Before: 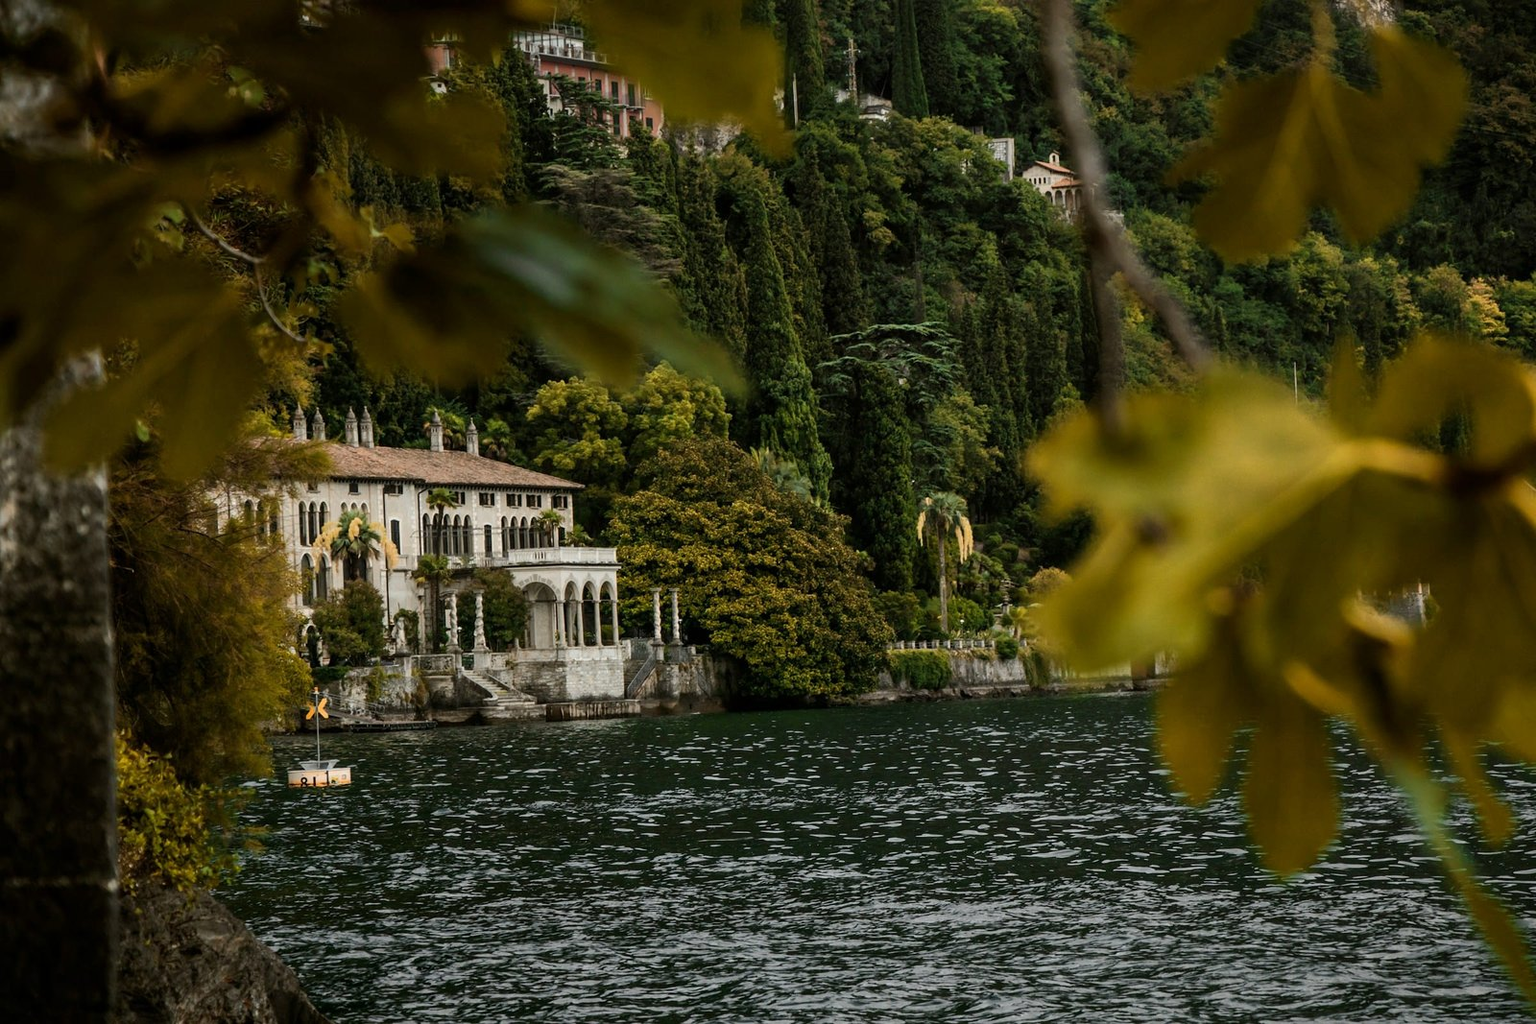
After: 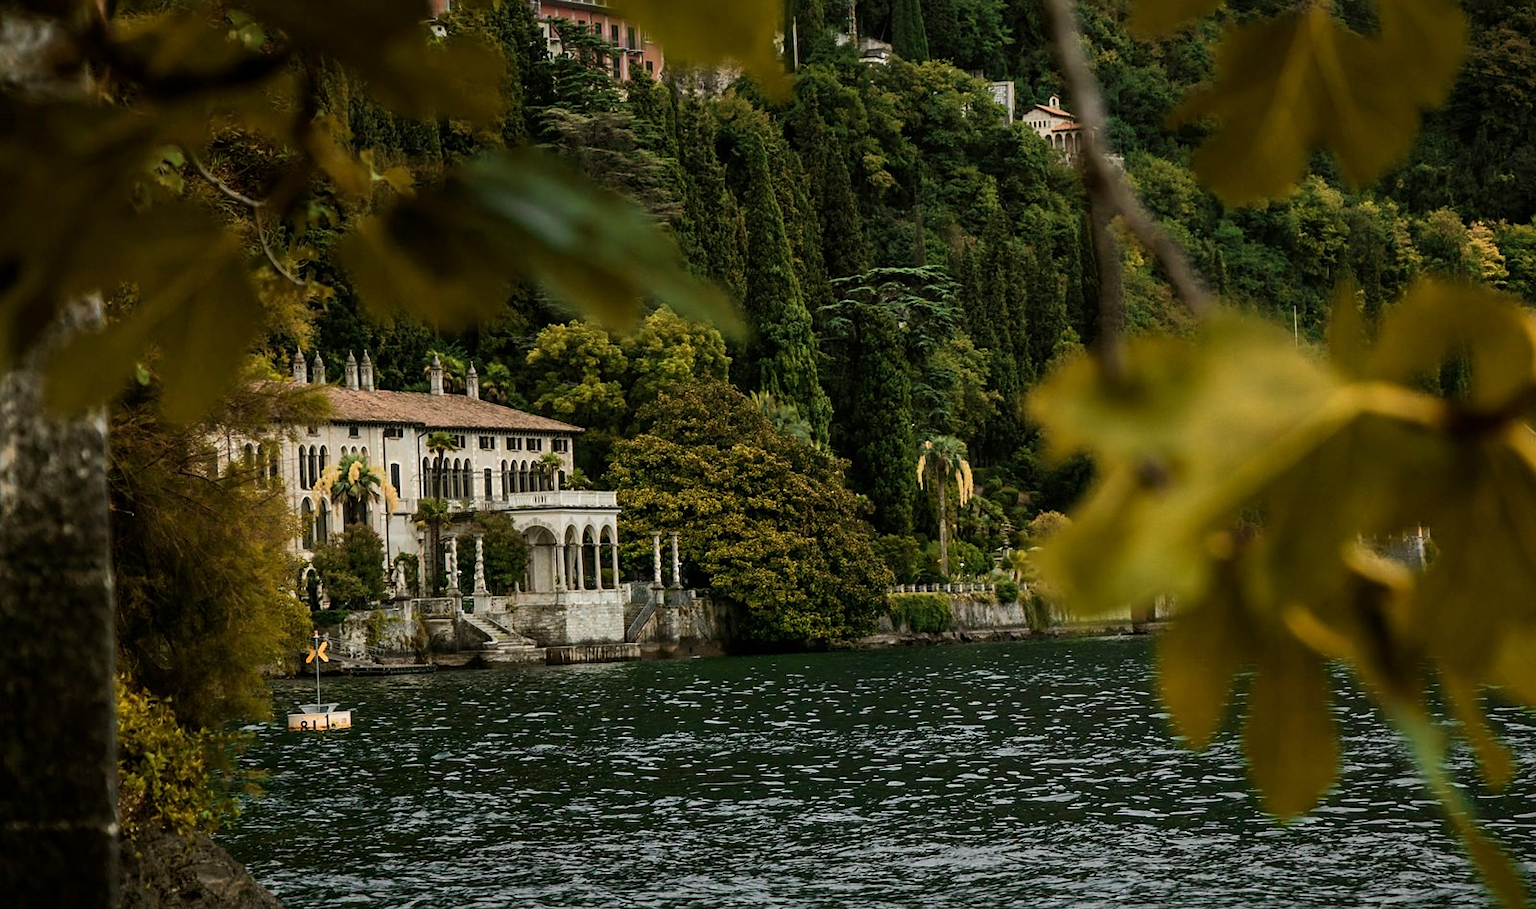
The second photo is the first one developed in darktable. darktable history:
velvia: on, module defaults
crop and rotate: top 5.609%, bottom 5.609%
sharpen: amount 0.2
